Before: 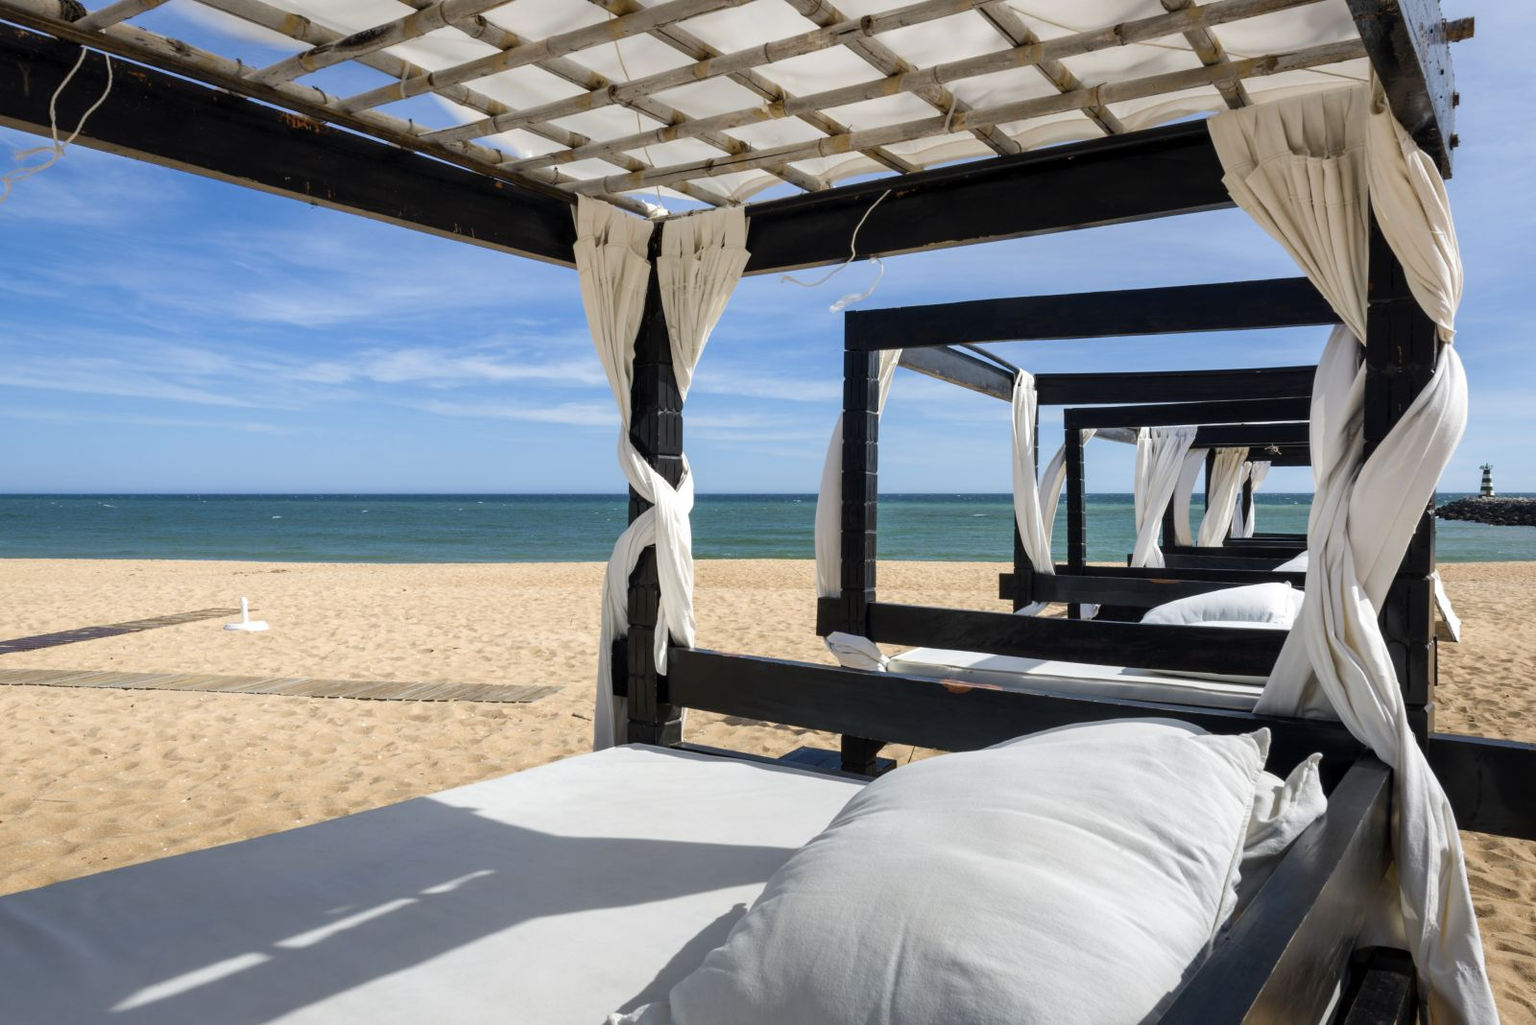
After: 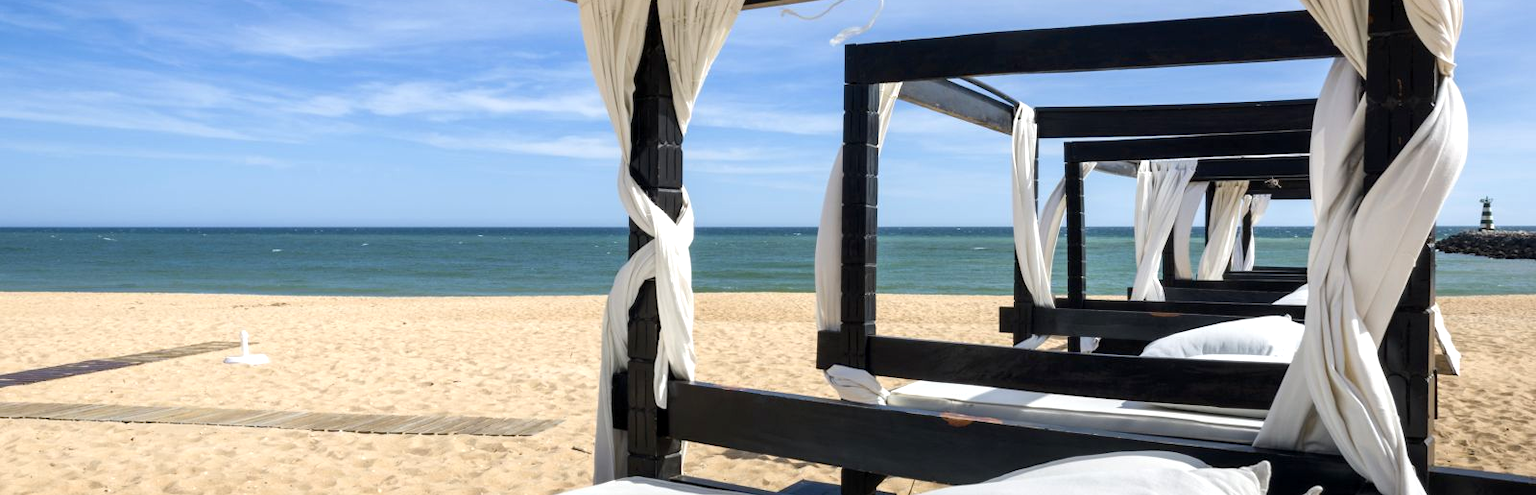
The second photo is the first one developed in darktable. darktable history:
exposure: black level correction 0.001, exposure 0.3 EV, compensate highlight preservation false
crop and rotate: top 26.056%, bottom 25.543%
